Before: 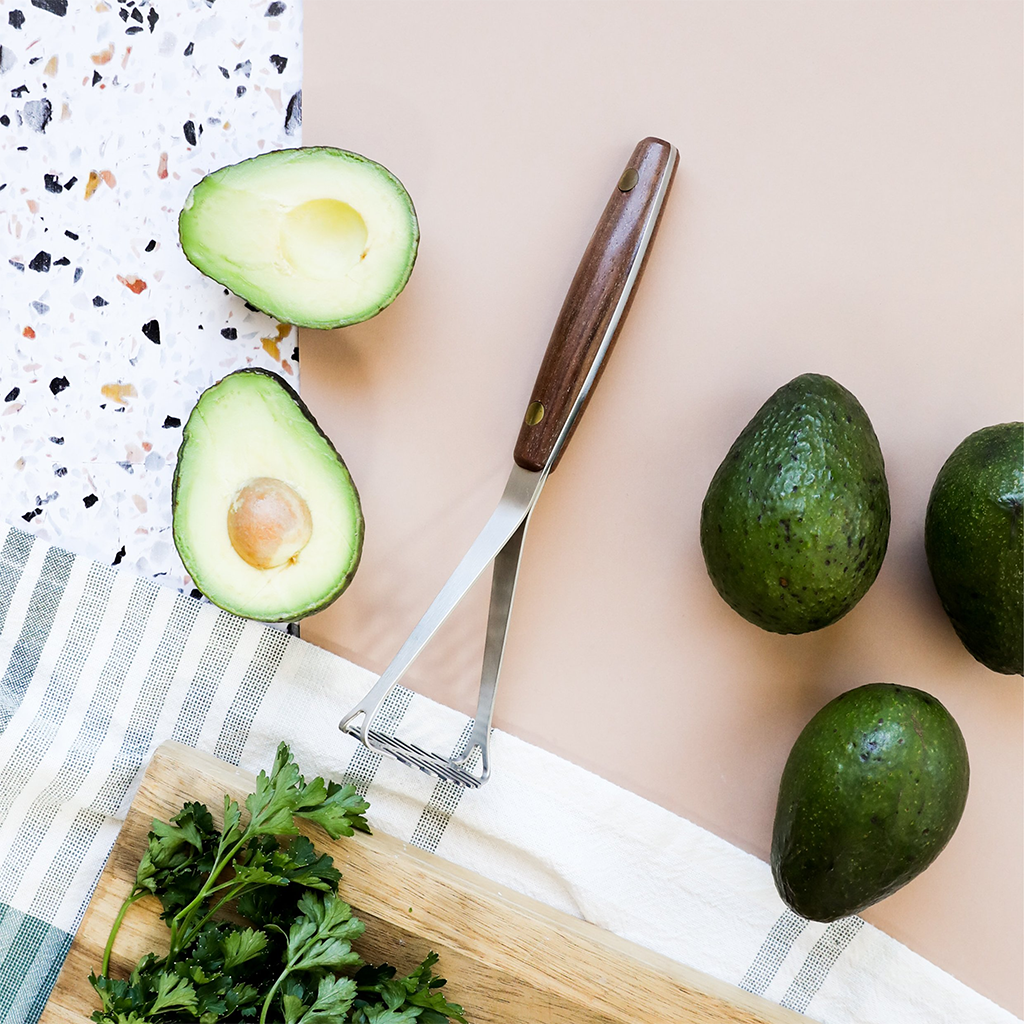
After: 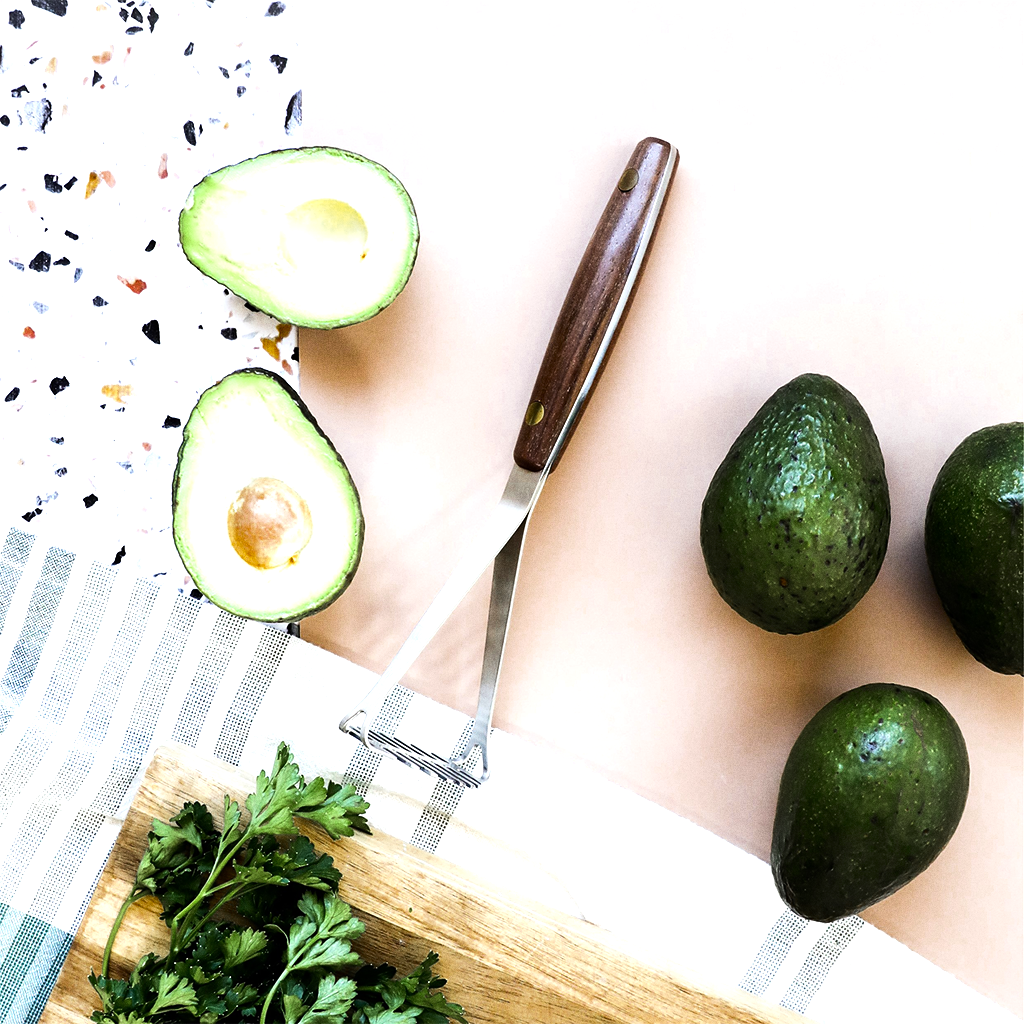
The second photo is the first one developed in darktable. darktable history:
tone equalizer: -8 EV -0.75 EV, -7 EV -0.7 EV, -6 EV -0.6 EV, -5 EV -0.4 EV, -3 EV 0.4 EV, -2 EV 0.6 EV, -1 EV 0.7 EV, +0 EV 0.75 EV, edges refinement/feathering 500, mask exposure compensation -1.57 EV, preserve details no
color zones: curves: ch0 [(0.11, 0.396) (0.195, 0.36) (0.25, 0.5) (0.303, 0.412) (0.357, 0.544) (0.75, 0.5) (0.967, 0.328)]; ch1 [(0, 0.468) (0.112, 0.512) (0.202, 0.6) (0.25, 0.5) (0.307, 0.352) (0.357, 0.544) (0.75, 0.5) (0.963, 0.524)]
grain: coarseness 0.09 ISO
white balance: red 0.982, blue 1.018
